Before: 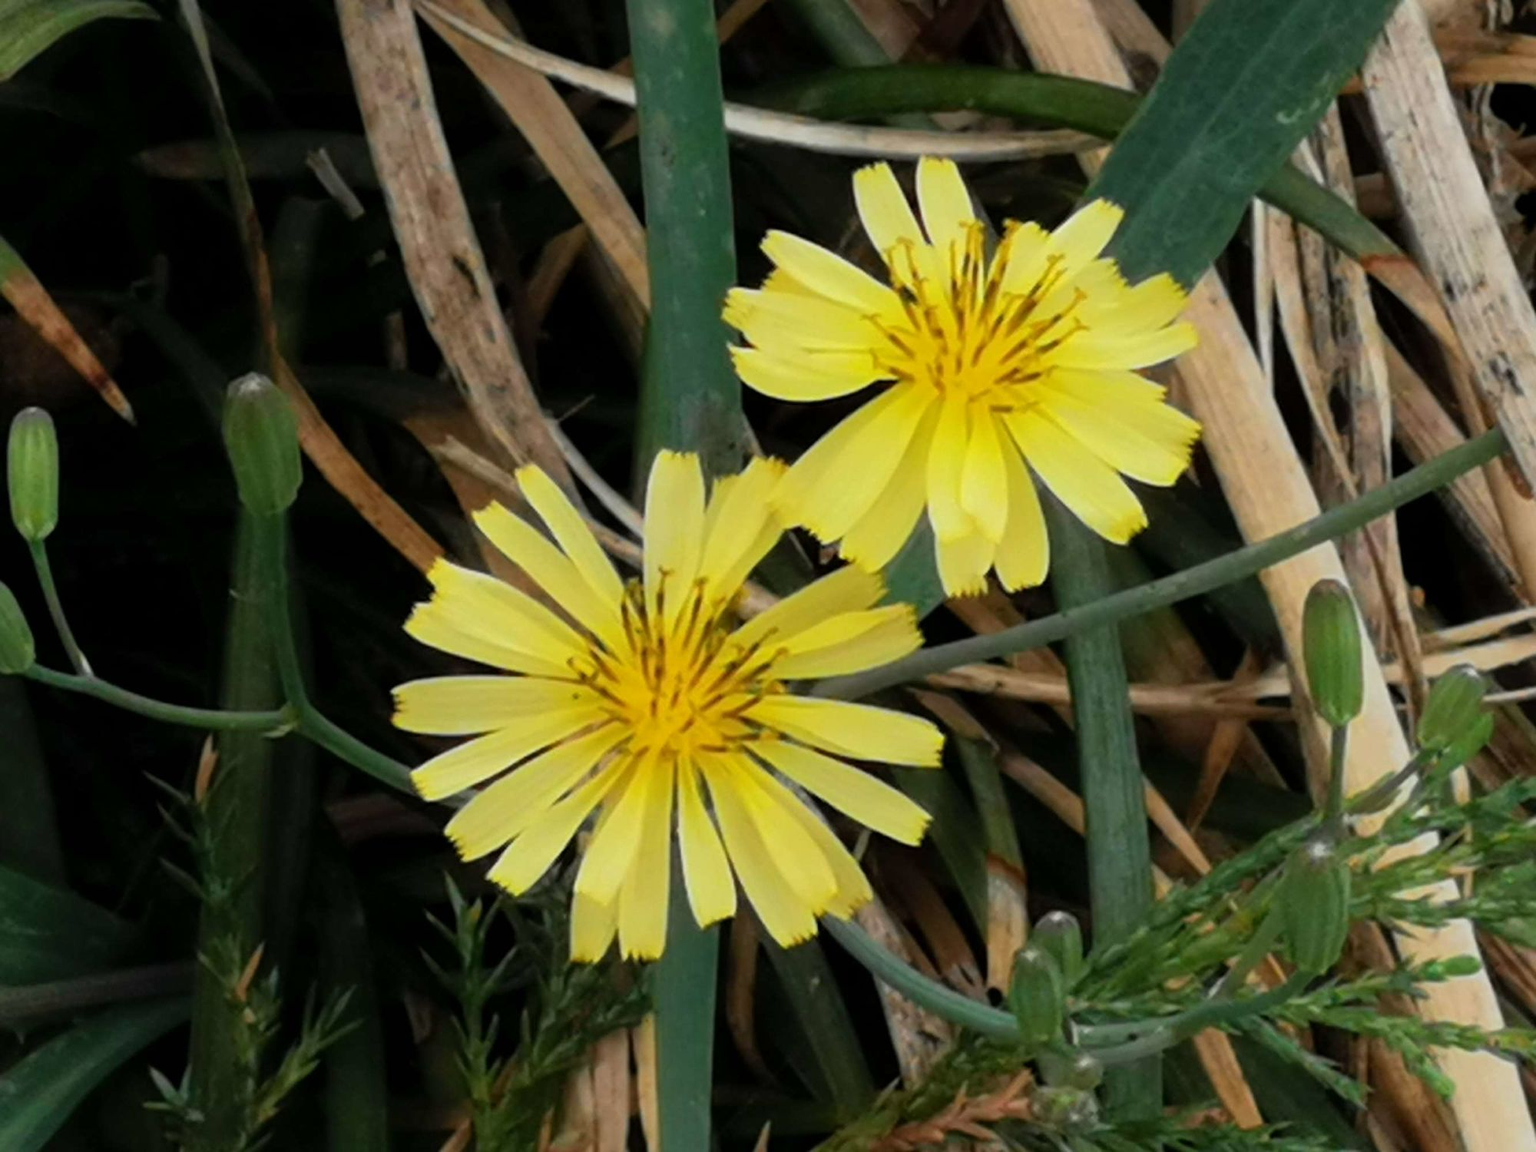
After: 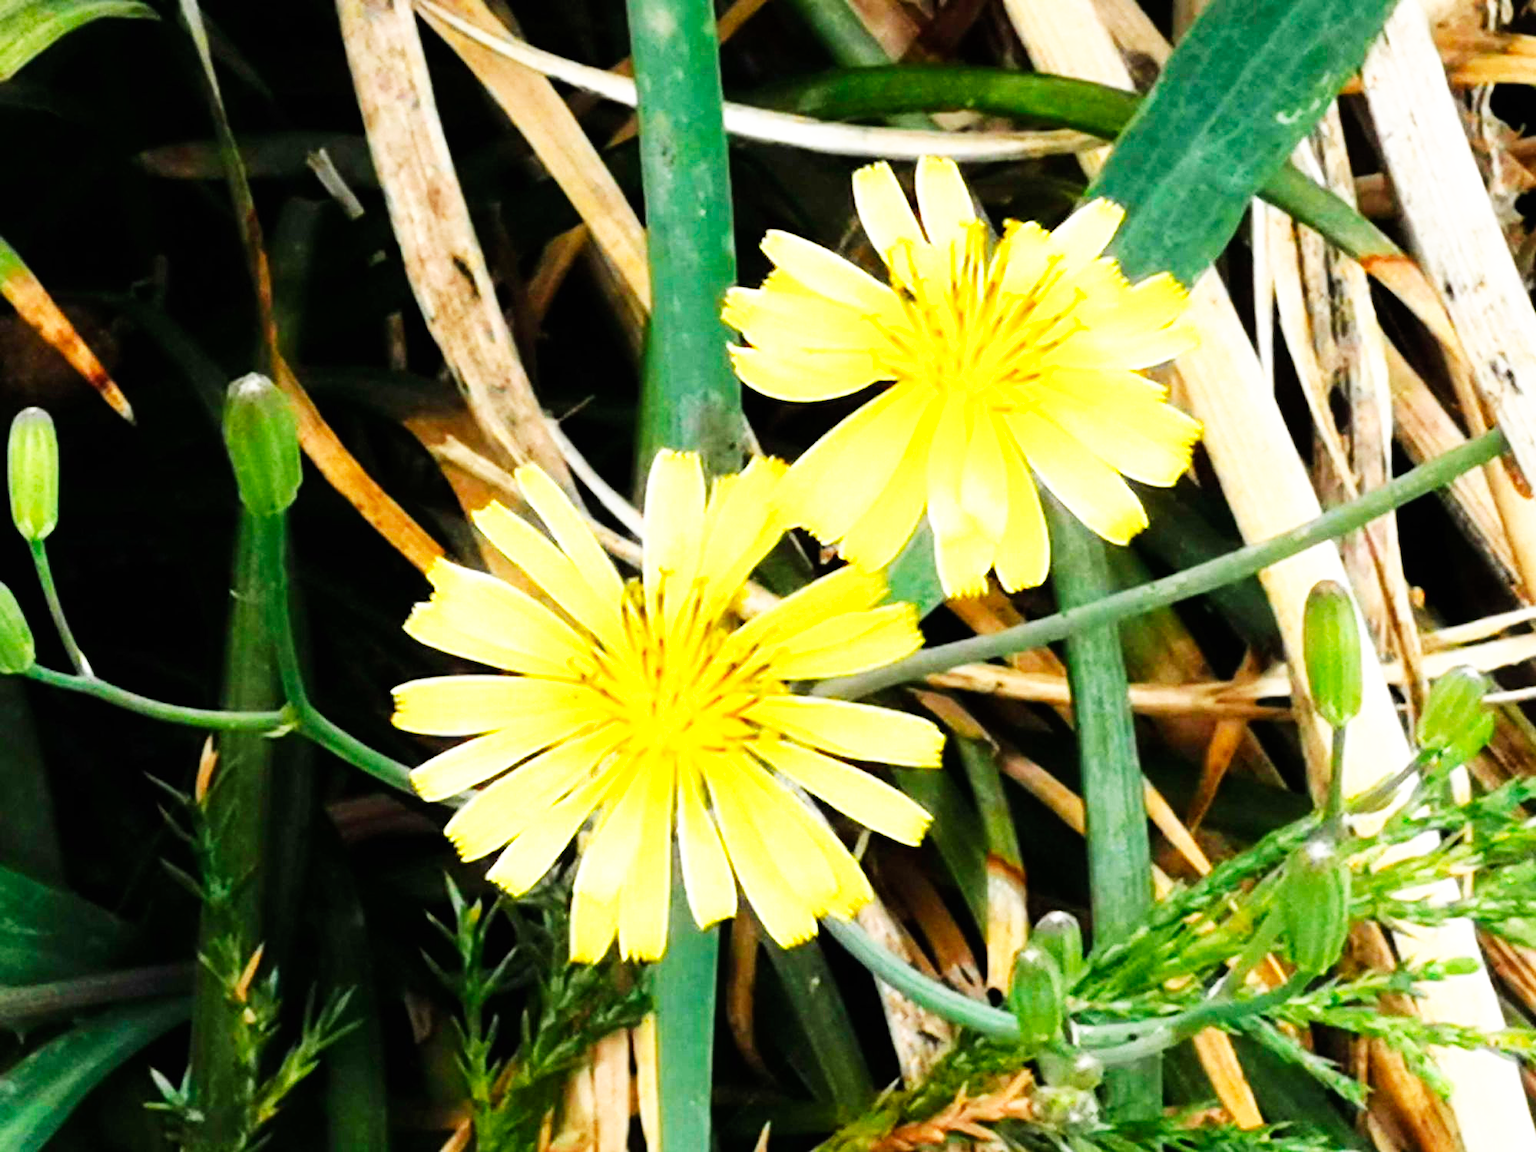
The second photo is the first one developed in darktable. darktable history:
exposure: exposure 0.925 EV, compensate highlight preservation false
tone equalizer: on, module defaults
base curve: curves: ch0 [(0, 0) (0.007, 0.004) (0.027, 0.03) (0.046, 0.07) (0.207, 0.54) (0.442, 0.872) (0.673, 0.972) (1, 1)], preserve colors none
color balance rgb: perceptual saturation grading › global saturation 9.757%, global vibrance 14.308%
